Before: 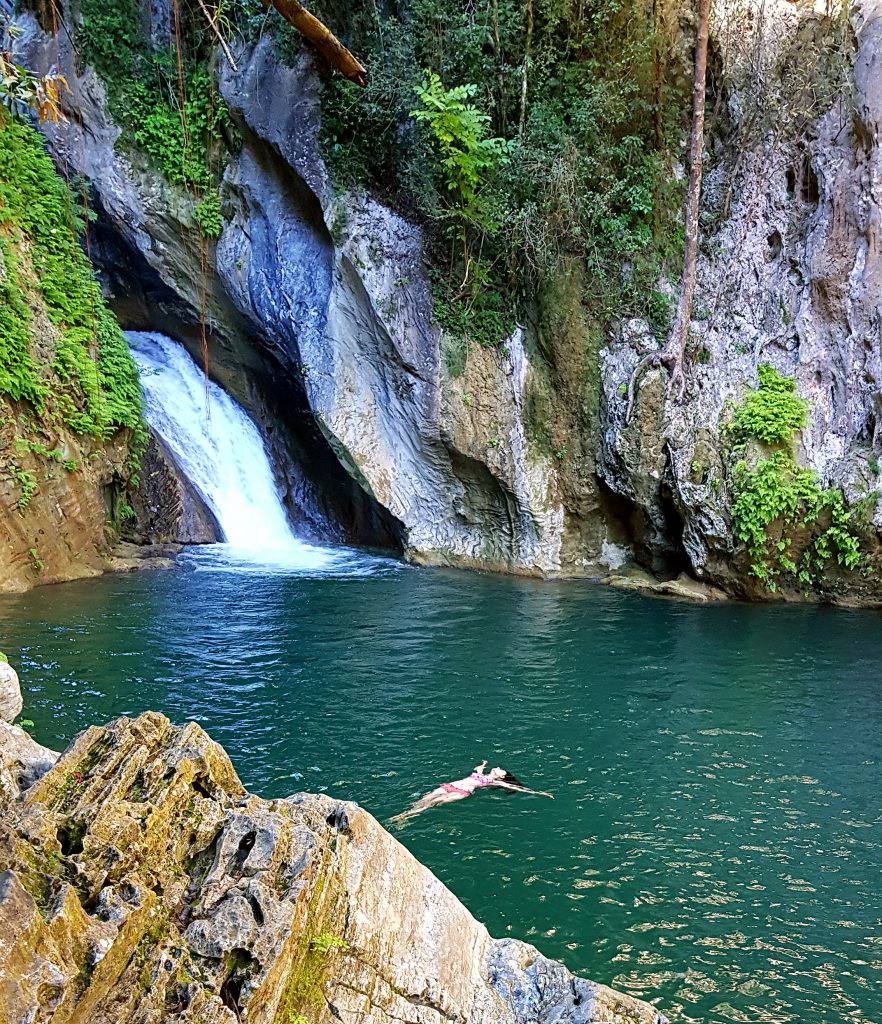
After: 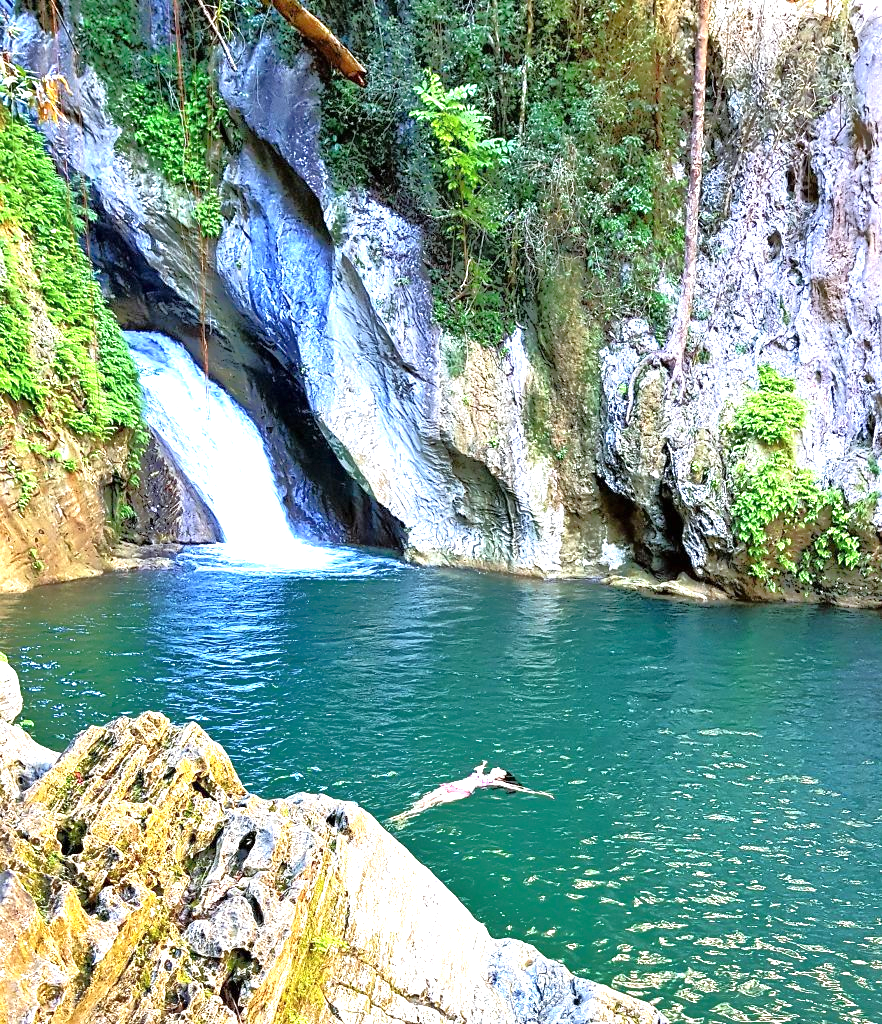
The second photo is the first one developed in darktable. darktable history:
tone equalizer: -8 EV -0.535 EV, -7 EV -0.314 EV, -6 EV -0.092 EV, -5 EV 0.438 EV, -4 EV 0.988 EV, -3 EV 0.793 EV, -2 EV -0.012 EV, -1 EV 0.132 EV, +0 EV -0.011 EV, mask exposure compensation -0.504 EV
exposure: black level correction 0, exposure 1.2 EV, compensate highlight preservation false
color calibration: x 0.353, y 0.368, temperature 4718.47 K
